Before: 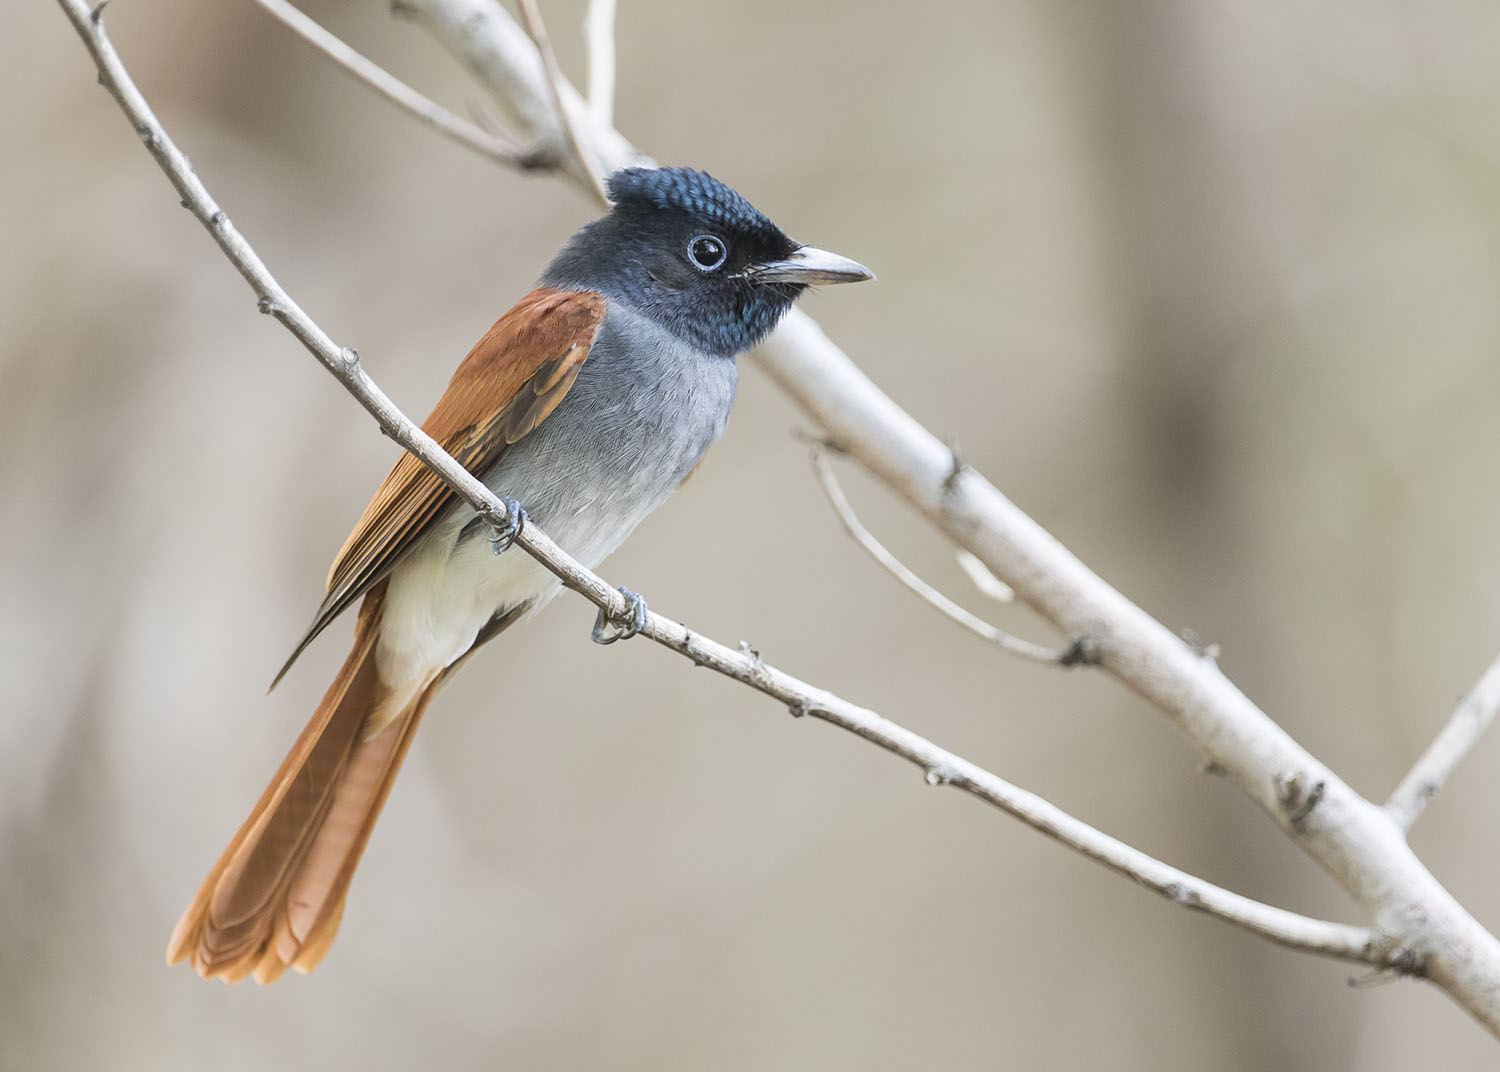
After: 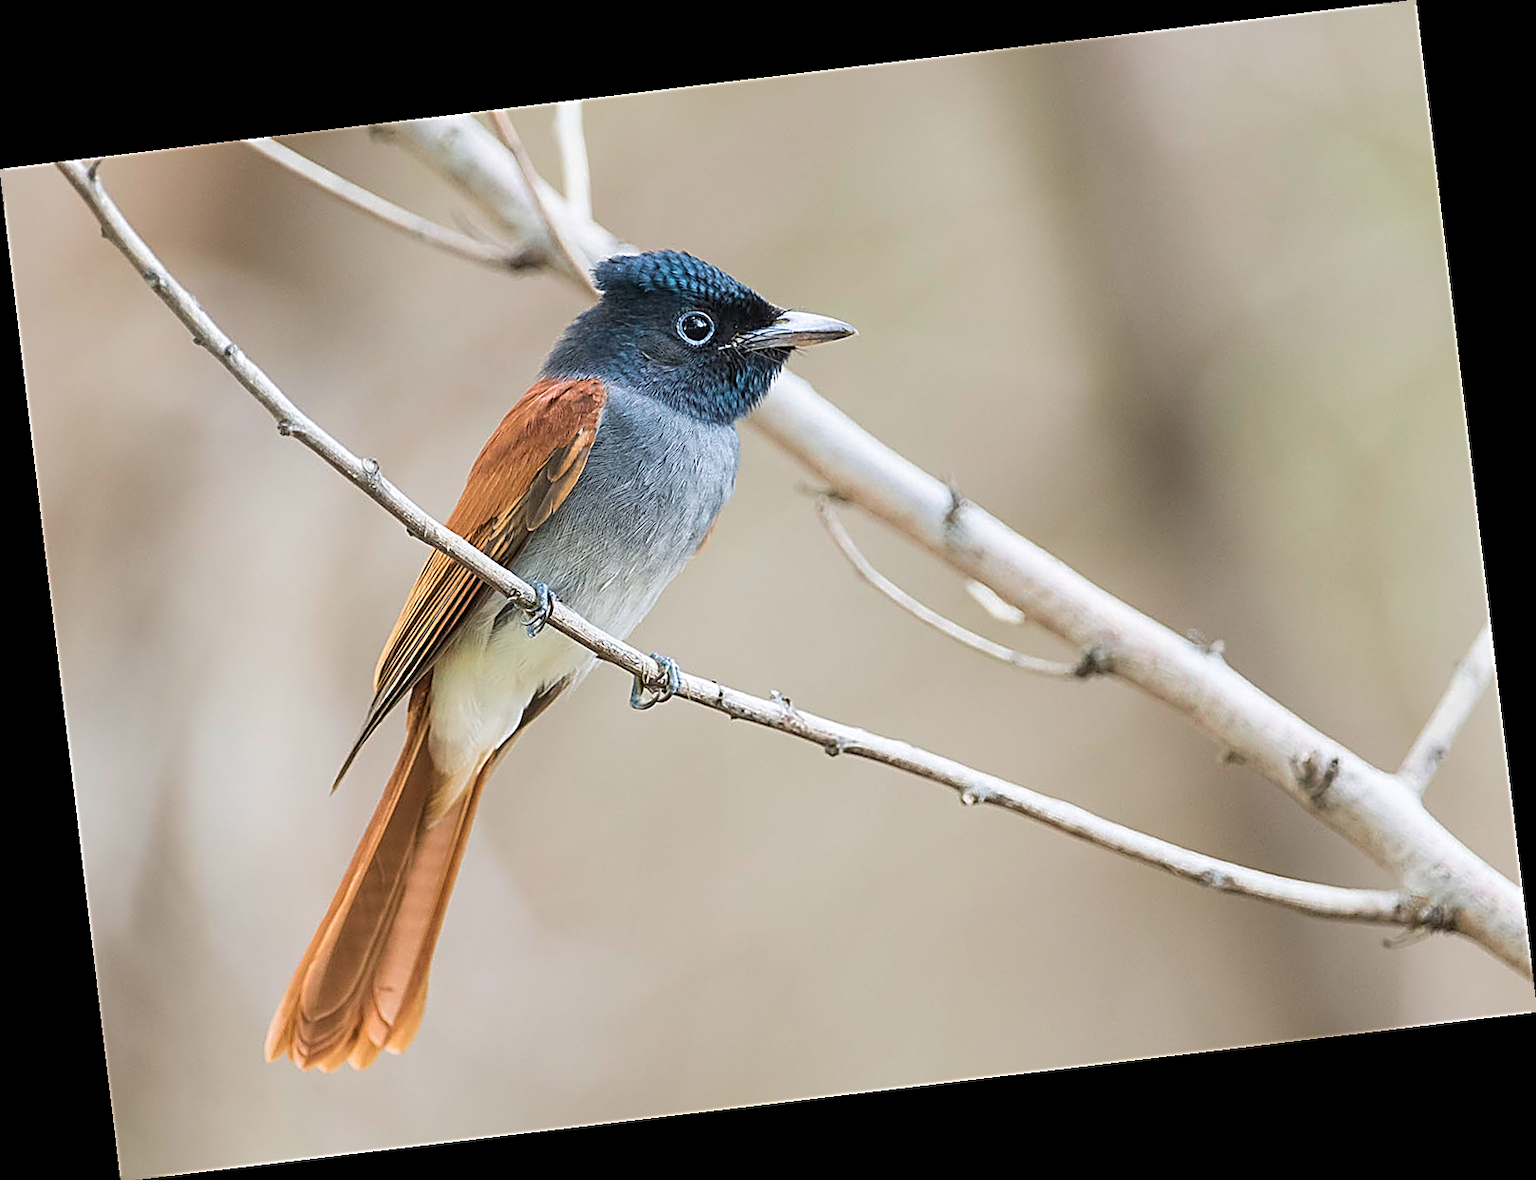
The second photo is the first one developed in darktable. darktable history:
velvia: on, module defaults
rotate and perspective: rotation -6.83°, automatic cropping off
sharpen: amount 1
